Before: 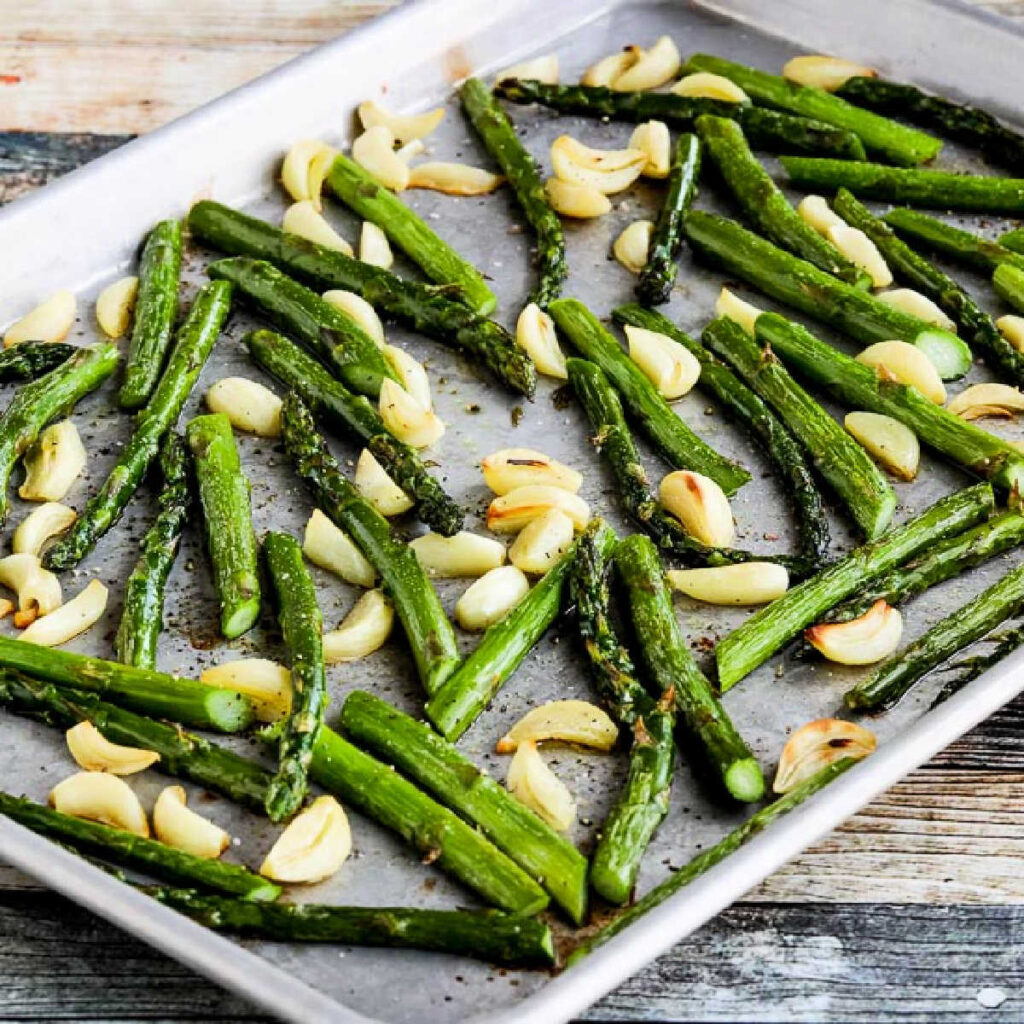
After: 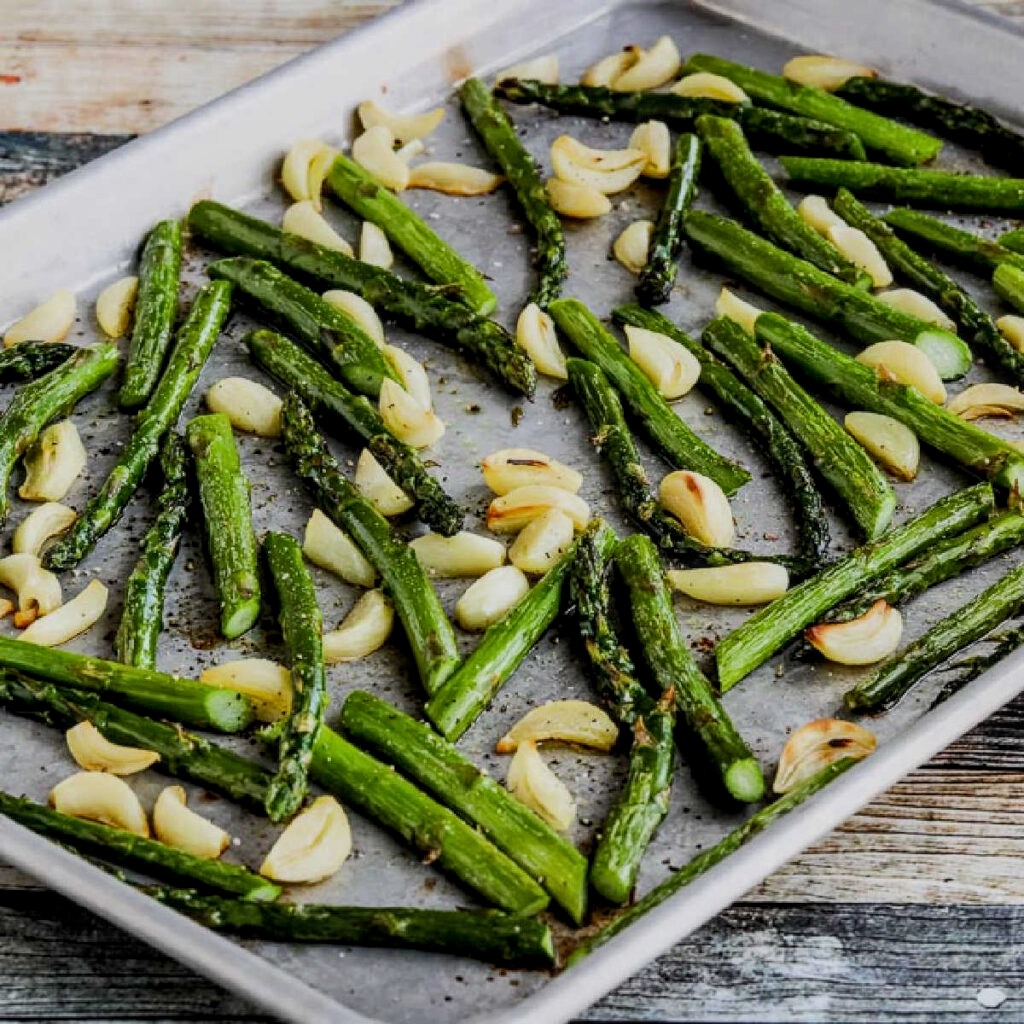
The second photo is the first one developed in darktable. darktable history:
local contrast: on, module defaults
exposure: exposure -0.492 EV, compensate highlight preservation false
